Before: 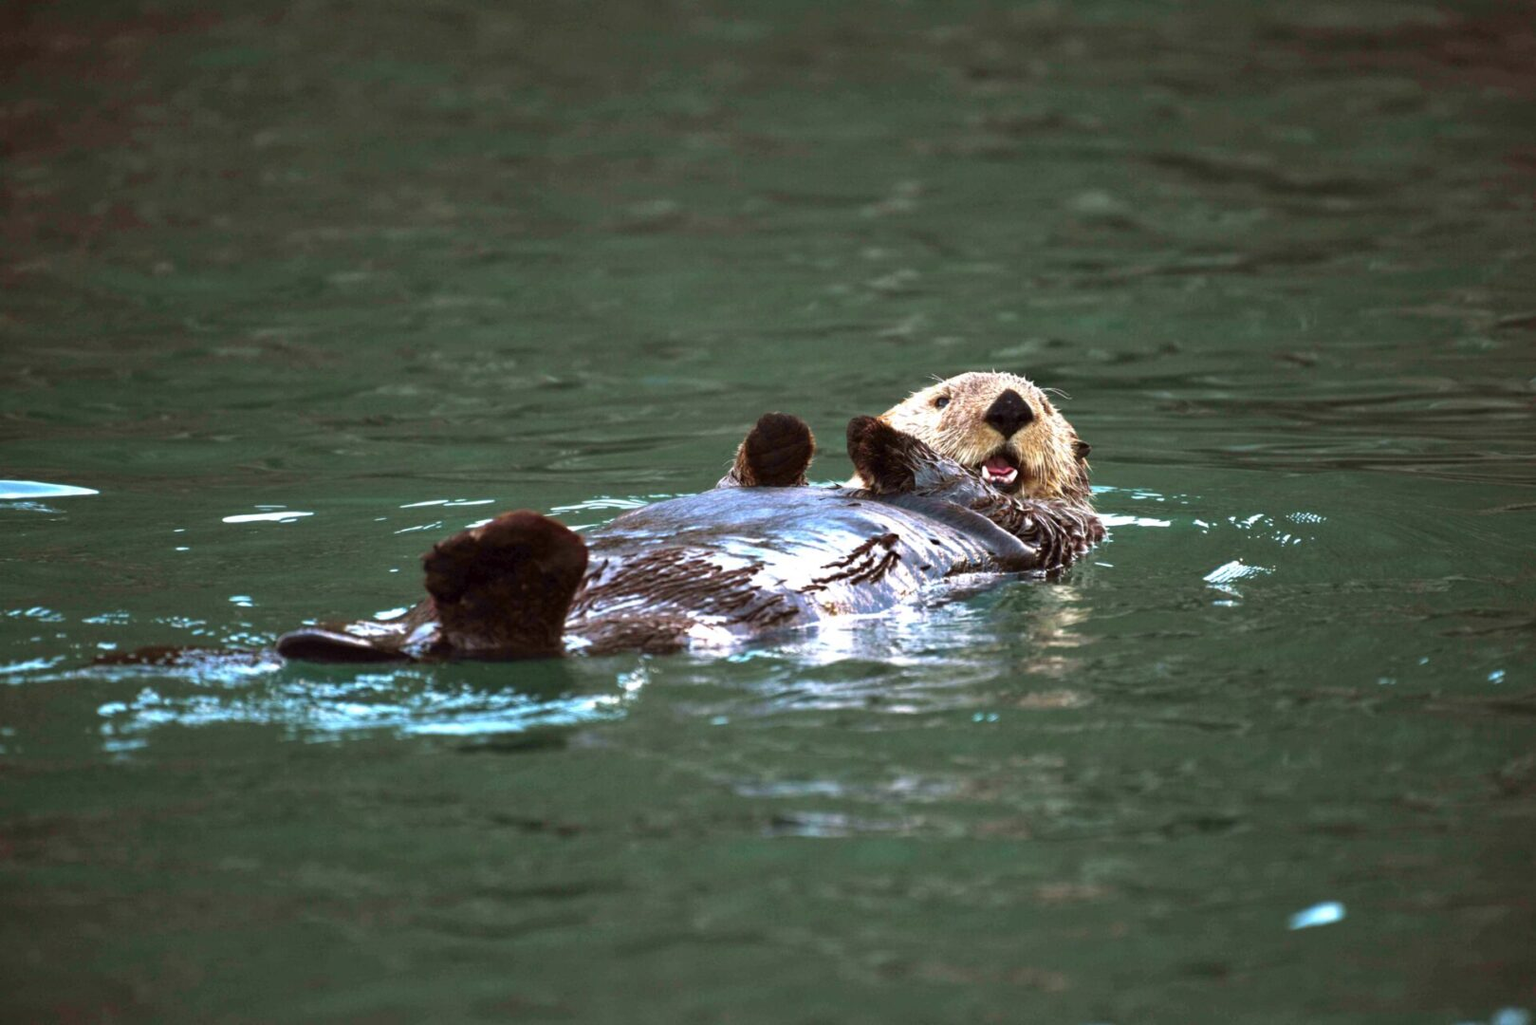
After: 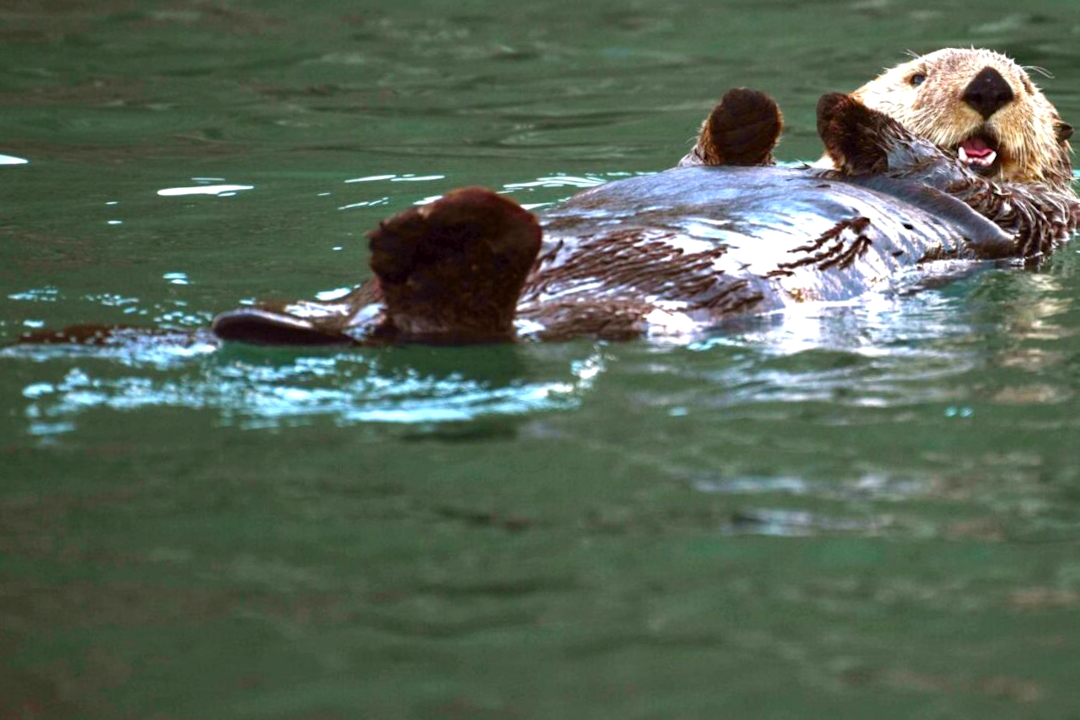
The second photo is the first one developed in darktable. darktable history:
exposure: black level correction 0, exposure 0.2 EV, compensate exposure bias true, compensate highlight preservation false
crop and rotate: angle -0.82°, left 3.85%, top 31.828%, right 27.992%
color balance rgb: perceptual saturation grading › global saturation 20%, perceptual saturation grading › highlights -25%, perceptual saturation grading › shadows 25%
